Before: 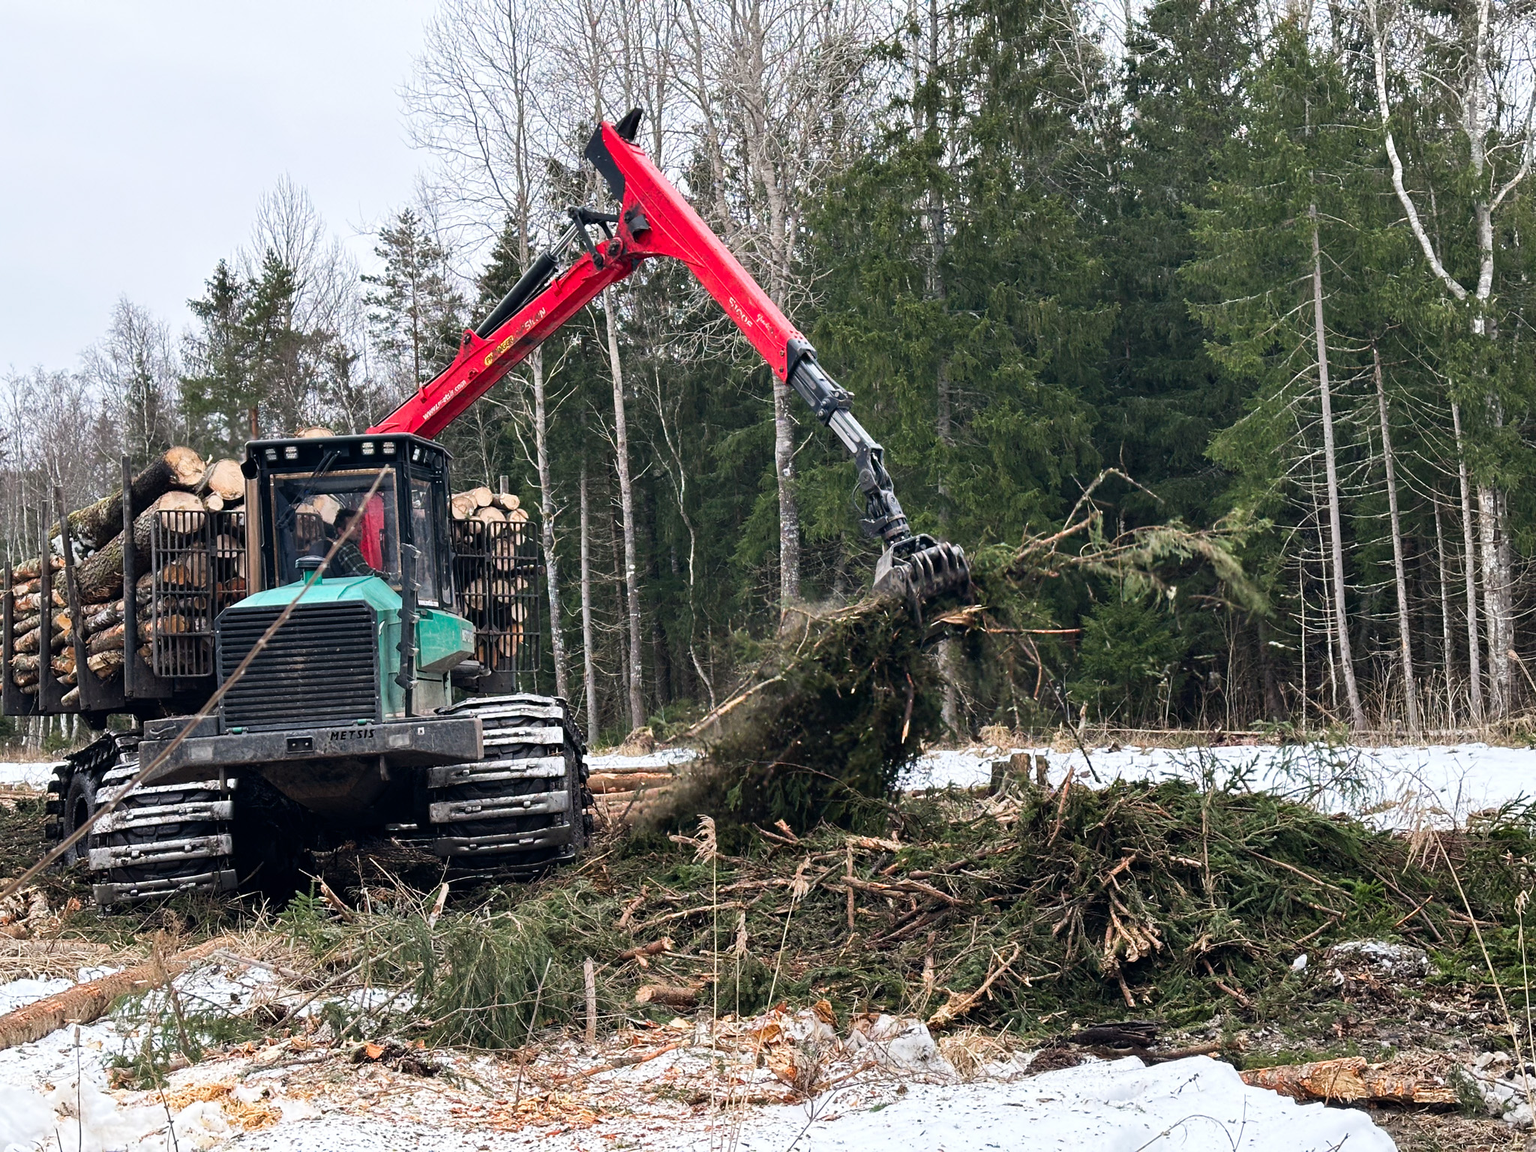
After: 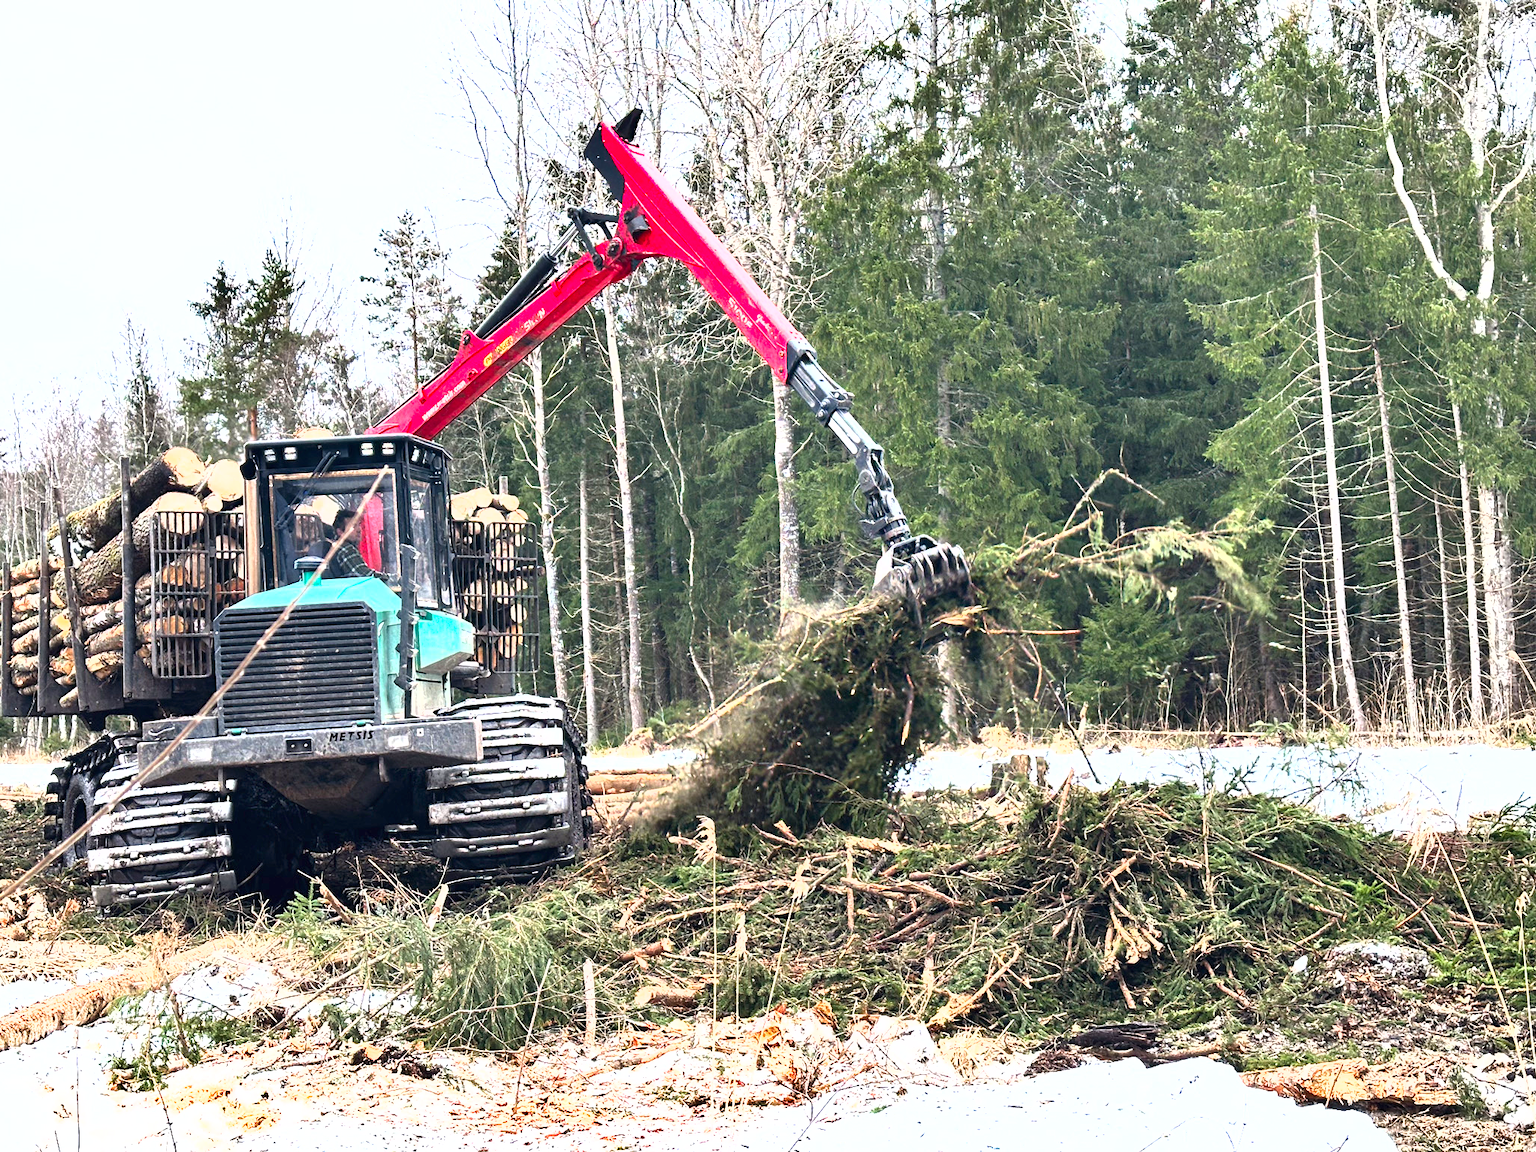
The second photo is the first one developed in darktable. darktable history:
shadows and highlights: shadows 43.53, white point adjustment -1.41, soften with gaussian
exposure: black level correction 0, exposure 1.746 EV, compensate highlight preservation false
crop and rotate: left 0.114%, bottom 0.004%
